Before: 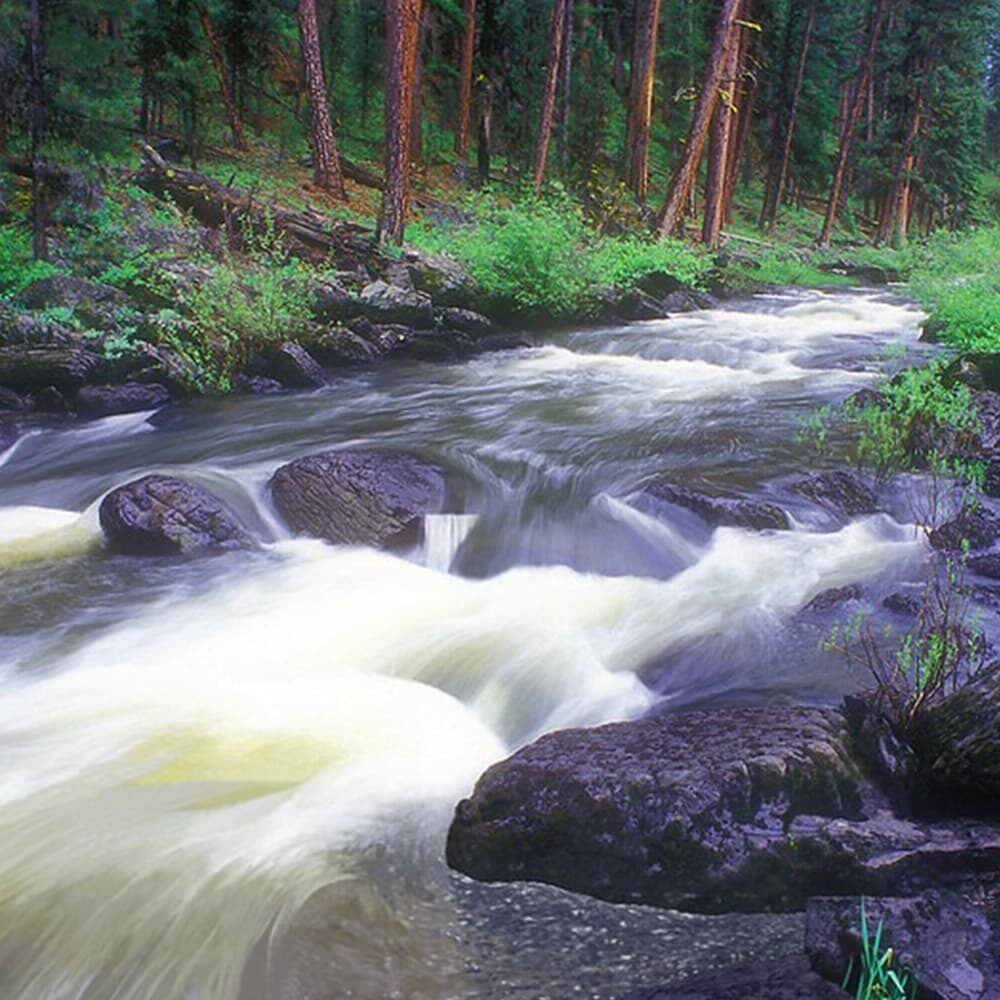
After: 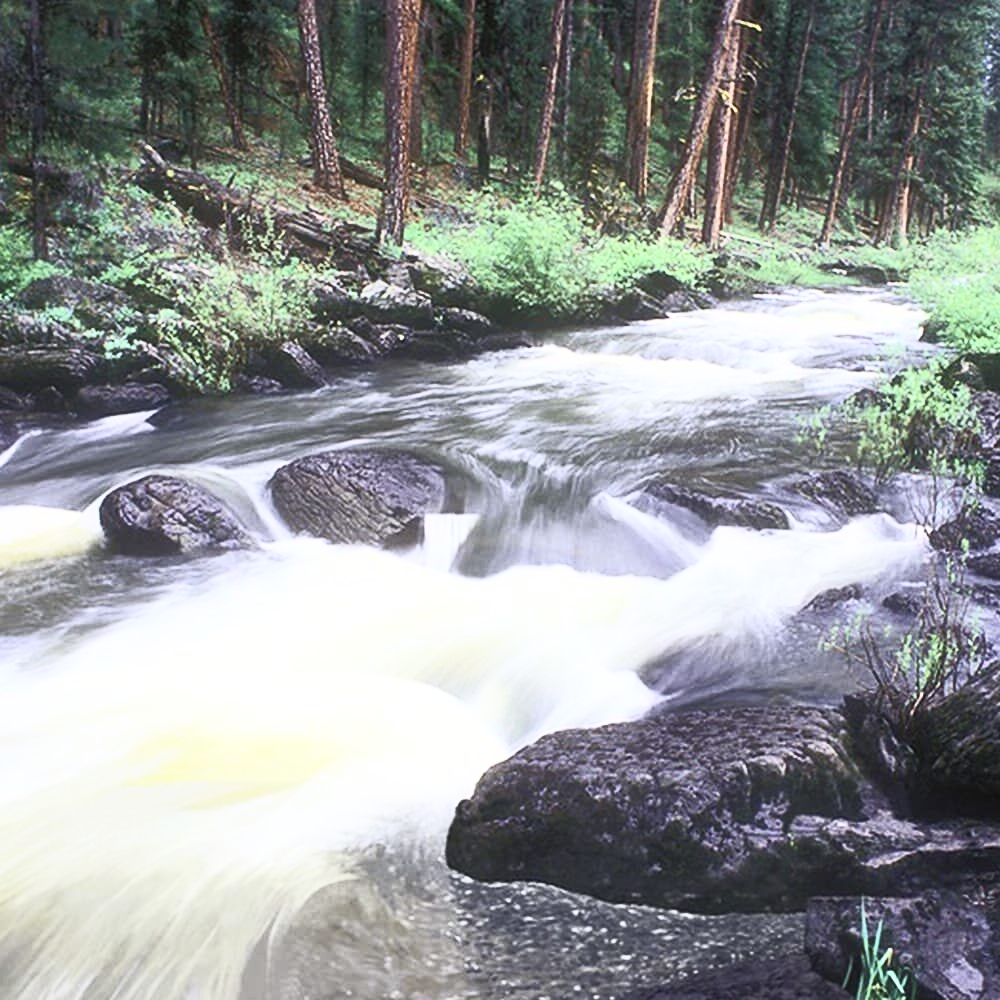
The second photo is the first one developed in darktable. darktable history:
exposure: black level correction 0.001, compensate highlight preservation false
contrast brightness saturation: contrast 0.57, brightness 0.57, saturation -0.34
